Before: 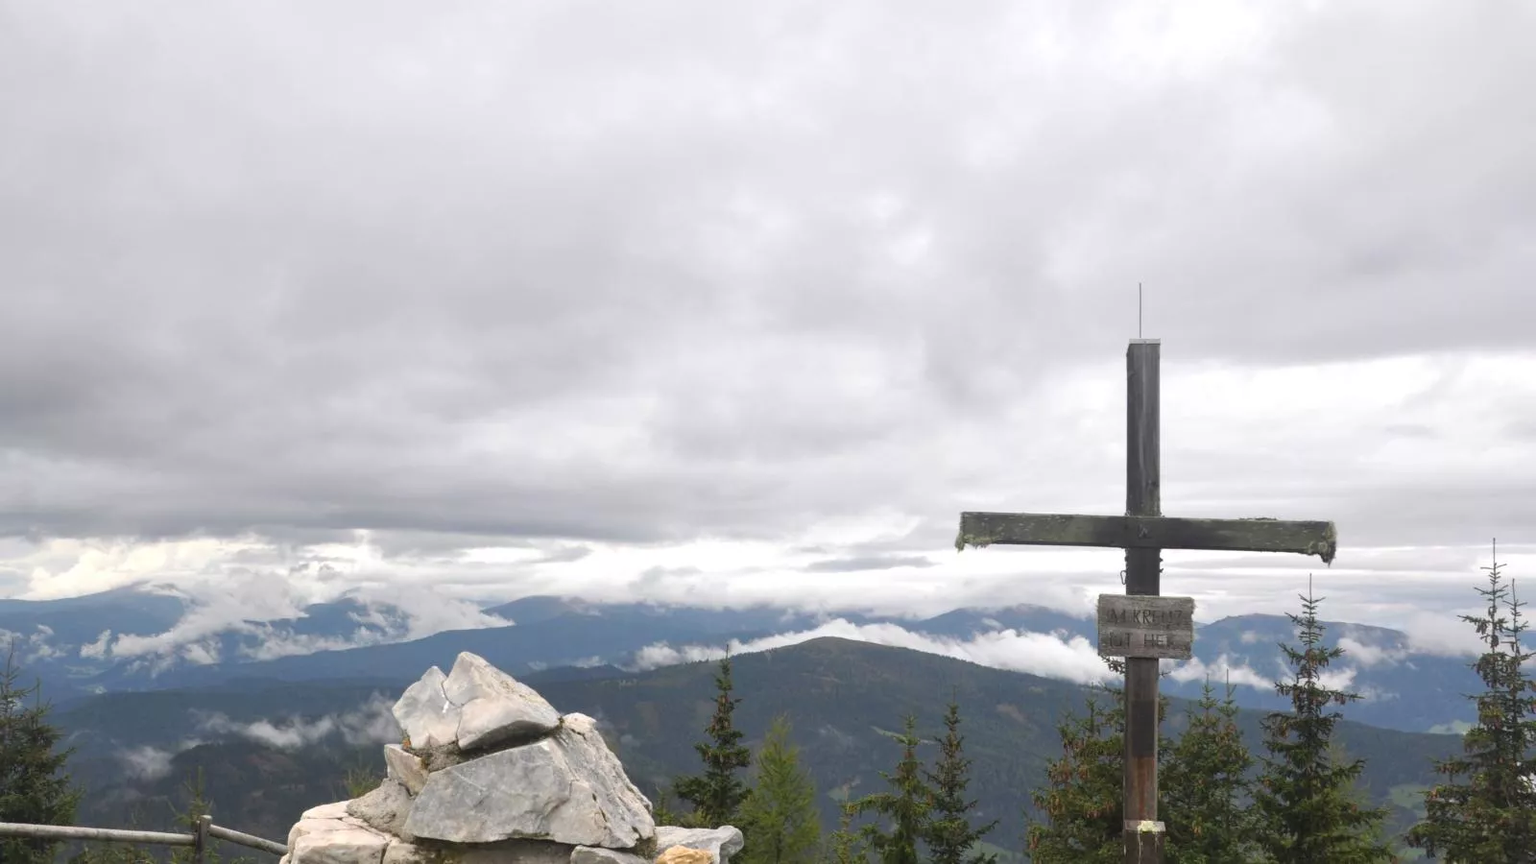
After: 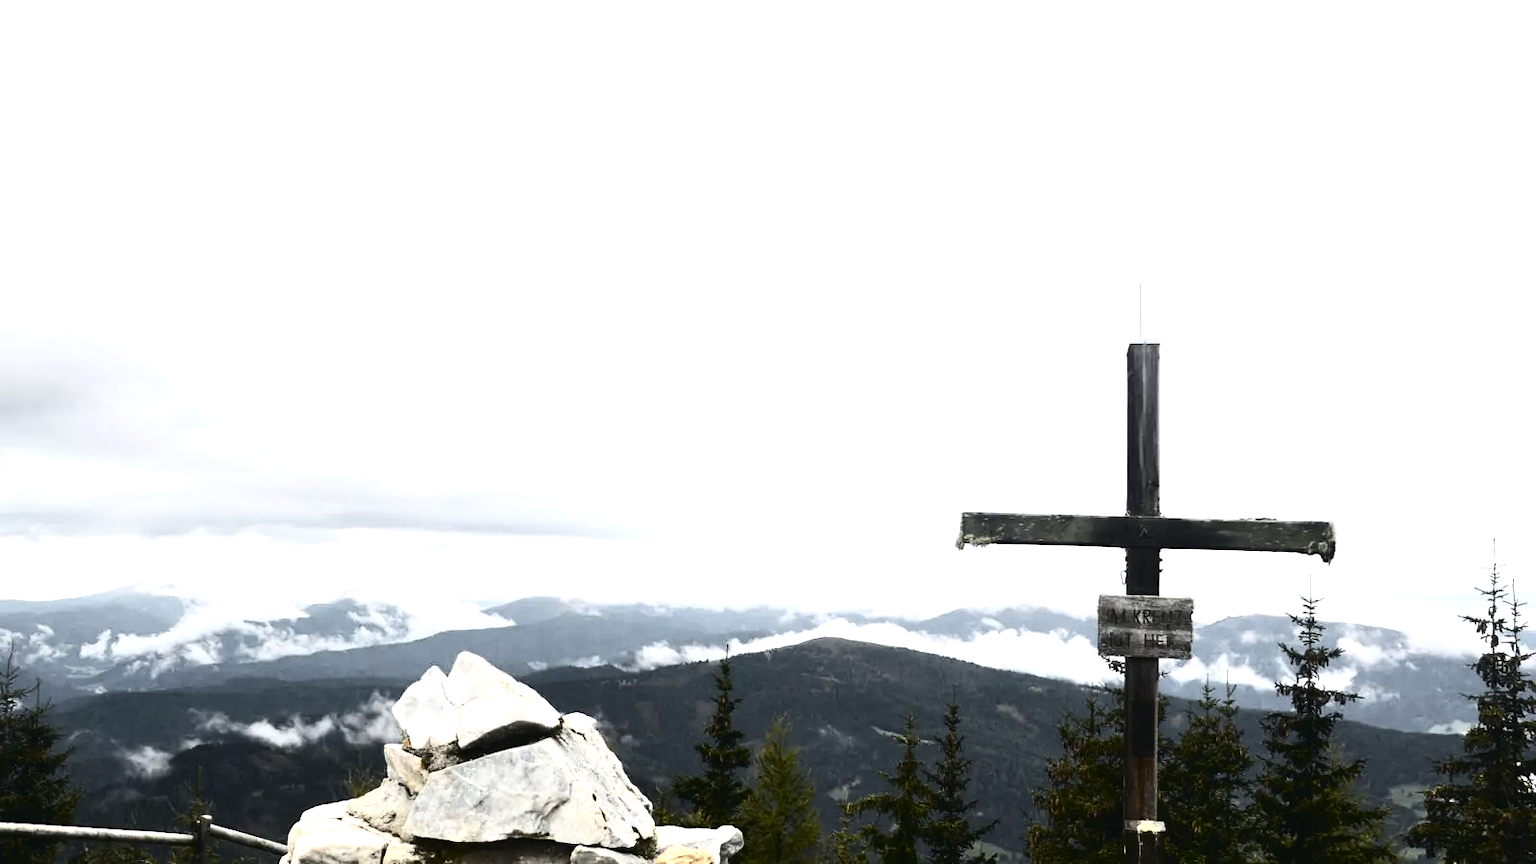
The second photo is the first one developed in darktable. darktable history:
color balance rgb: perceptual saturation grading › highlights -31.88%, perceptual saturation grading › mid-tones 5.8%, perceptual saturation grading › shadows 18.12%, perceptual brilliance grading › highlights 3.62%, perceptual brilliance grading › mid-tones -18.12%, perceptual brilliance grading › shadows -41.3%
tone equalizer: -8 EV -1.08 EV, -7 EV -1.01 EV, -6 EV -0.867 EV, -5 EV -0.578 EV, -3 EV 0.578 EV, -2 EV 0.867 EV, -1 EV 1.01 EV, +0 EV 1.08 EV, edges refinement/feathering 500, mask exposure compensation -1.57 EV, preserve details no
tone curve: curves: ch0 [(0, 0.023) (0.087, 0.065) (0.184, 0.168) (0.45, 0.54) (0.57, 0.683) (0.722, 0.825) (0.877, 0.948) (1, 1)]; ch1 [(0, 0) (0.388, 0.369) (0.44, 0.45) (0.495, 0.491) (0.534, 0.528) (0.657, 0.655) (1, 1)]; ch2 [(0, 0) (0.353, 0.317) (0.408, 0.427) (0.5, 0.497) (0.534, 0.544) (0.576, 0.605) (0.625, 0.631) (1, 1)], color space Lab, independent channels, preserve colors none
